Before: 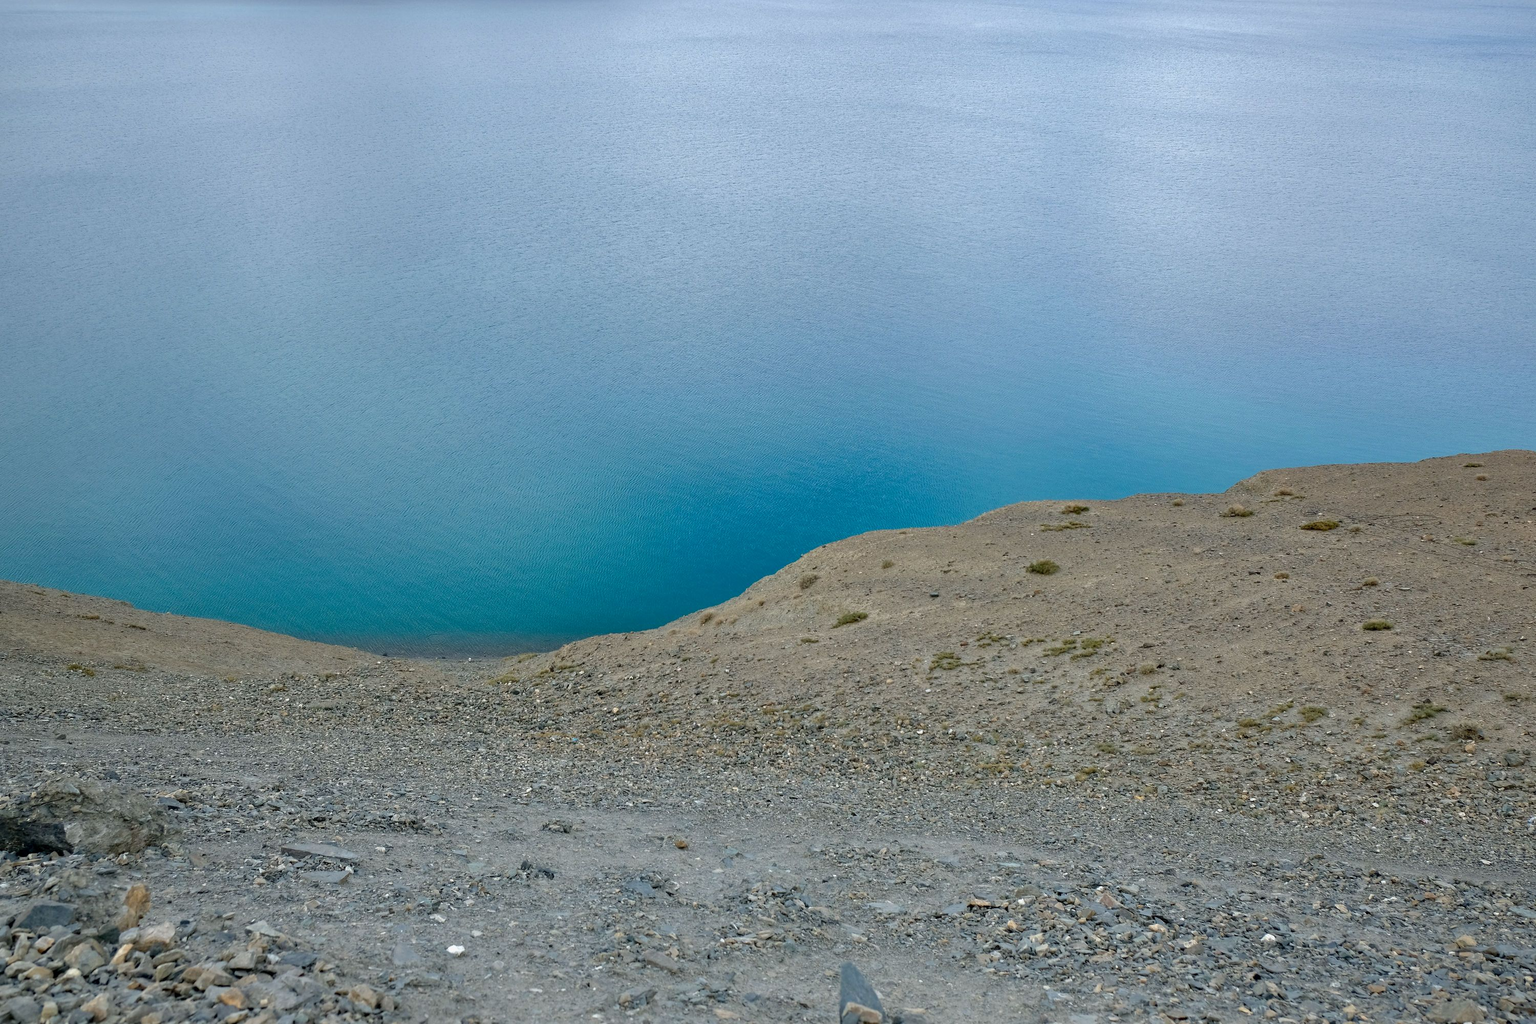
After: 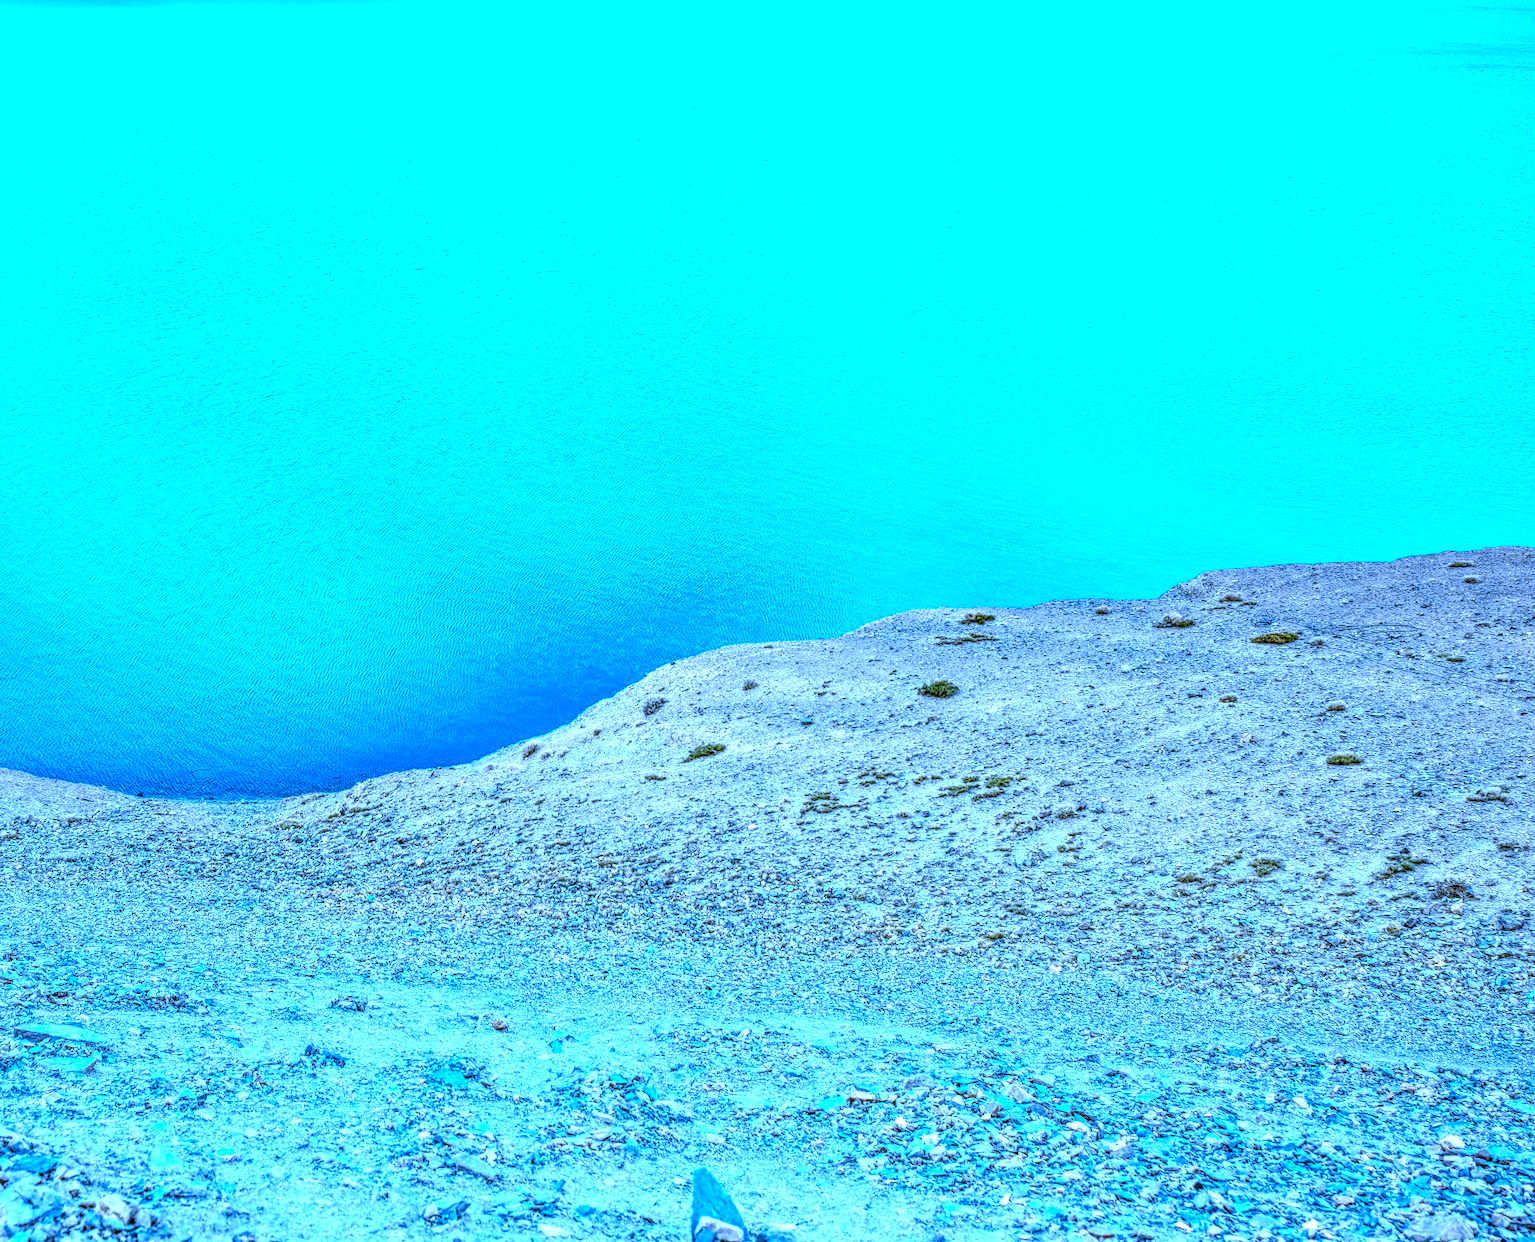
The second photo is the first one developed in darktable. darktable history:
local contrast: highlights 0%, shadows 0%, detail 300%, midtone range 0.3
white balance: red 0.766, blue 1.537
contrast brightness saturation: saturation 0.5
crop: left 17.582%, bottom 0.031%
tone curve: curves: ch0 [(0, 0) (0.088, 0.042) (0.208, 0.176) (0.257, 0.267) (0.406, 0.483) (0.489, 0.556) (0.667, 0.73) (0.793, 0.851) (0.994, 0.974)]; ch1 [(0, 0) (0.161, 0.092) (0.35, 0.33) (0.392, 0.392) (0.457, 0.467) (0.505, 0.497) (0.537, 0.518) (0.553, 0.53) (0.58, 0.567) (0.739, 0.697) (1, 1)]; ch2 [(0, 0) (0.346, 0.362) (0.448, 0.419) (0.502, 0.499) (0.533, 0.517) (0.556, 0.533) (0.629, 0.619) (0.717, 0.678) (1, 1)], color space Lab, independent channels, preserve colors none
exposure: black level correction 0, exposure 1.45 EV, compensate exposure bias true, compensate highlight preservation false
